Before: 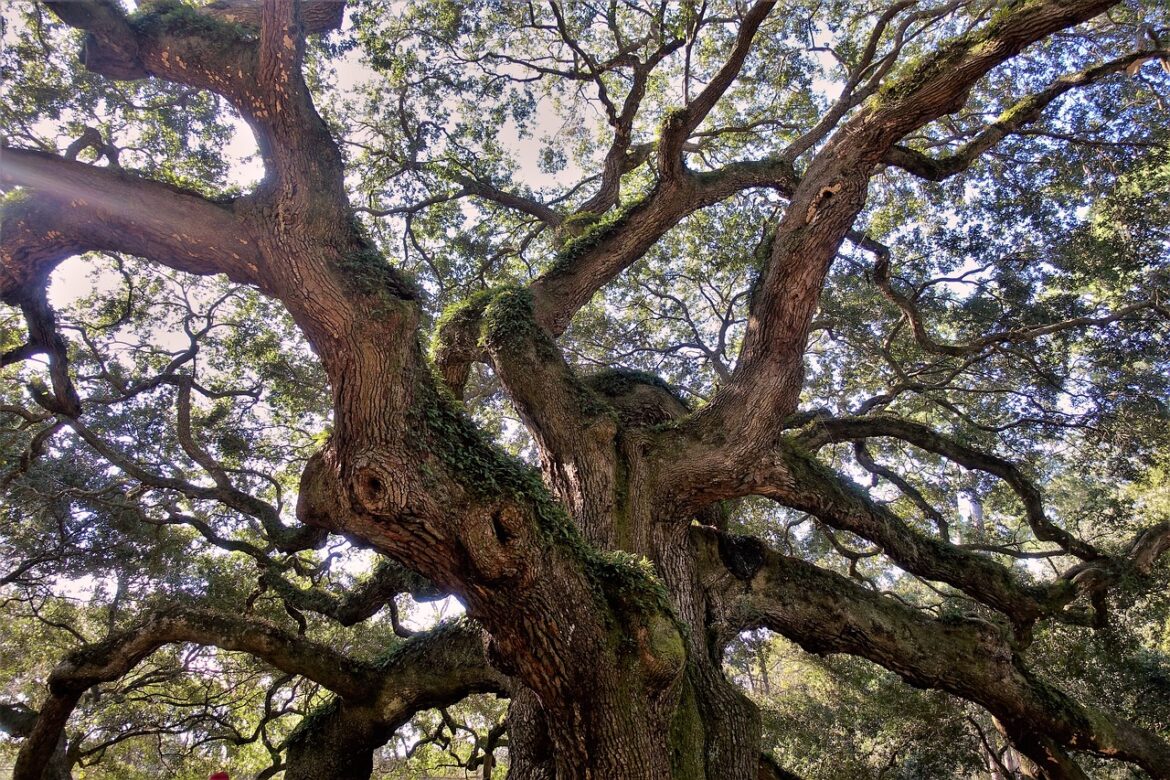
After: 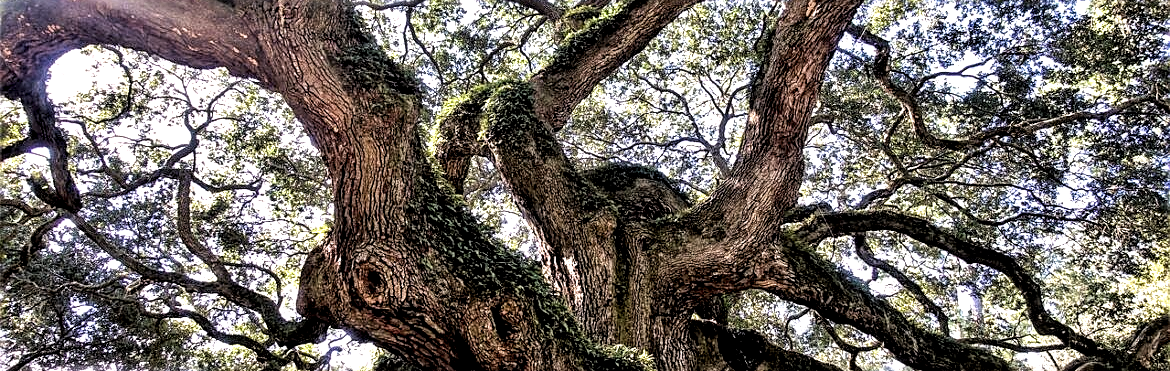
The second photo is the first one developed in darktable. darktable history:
filmic rgb: black relative exposure -8.66 EV, white relative exposure 2.73 EV, threshold 5.98 EV, target black luminance 0%, hardness 6.26, latitude 77%, contrast 1.329, shadows ↔ highlights balance -0.35%, enable highlight reconstruction true
sharpen: on, module defaults
crop and rotate: top 26.446%, bottom 25.925%
local contrast: highlights 60%, shadows 60%, detail 160%
exposure: exposure 0.552 EV, compensate highlight preservation false
